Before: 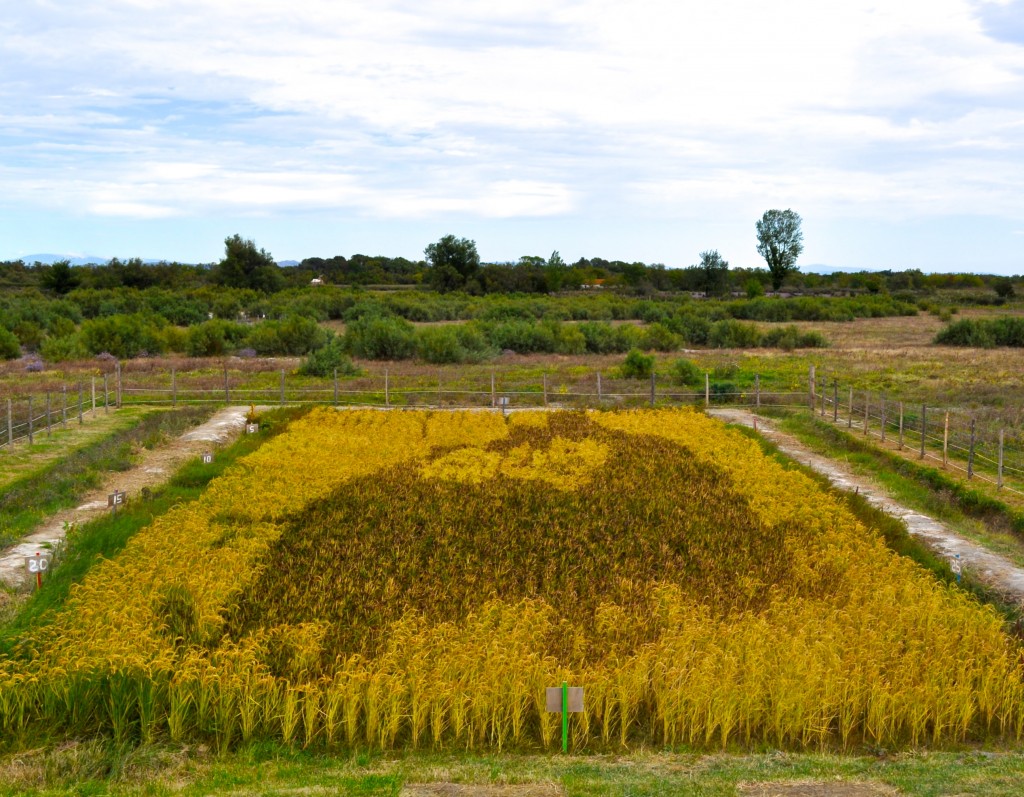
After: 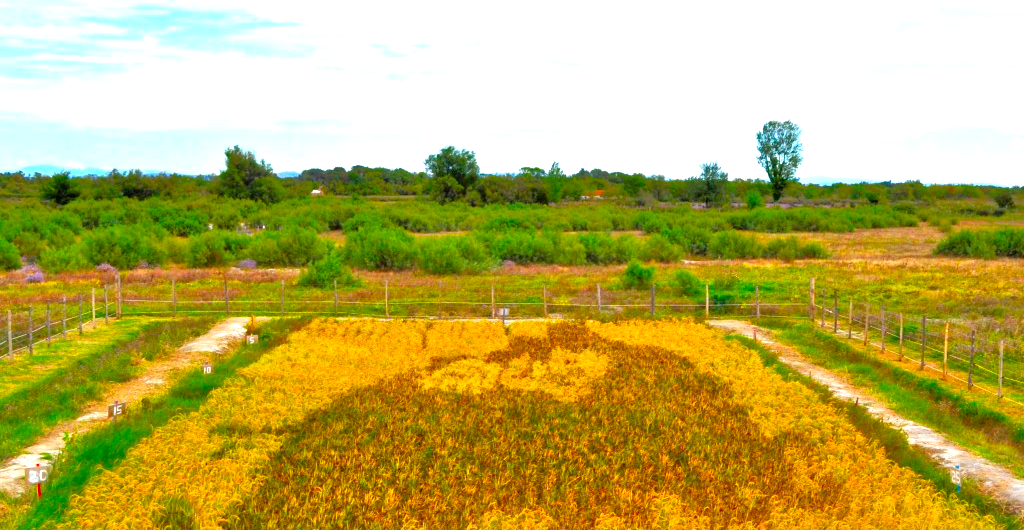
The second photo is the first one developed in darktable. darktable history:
crop: top 11.17%, bottom 22.273%
color correction: highlights b* 0.043, saturation 1.78
local contrast: mode bilateral grid, contrast 9, coarseness 24, detail 115%, midtone range 0.2
tone equalizer: -7 EV 0.152 EV, -6 EV 0.584 EV, -5 EV 1.16 EV, -4 EV 1.34 EV, -3 EV 1.15 EV, -2 EV 0.6 EV, -1 EV 0.159 EV
exposure: black level correction 0, exposure 0.699 EV, compensate highlight preservation false
